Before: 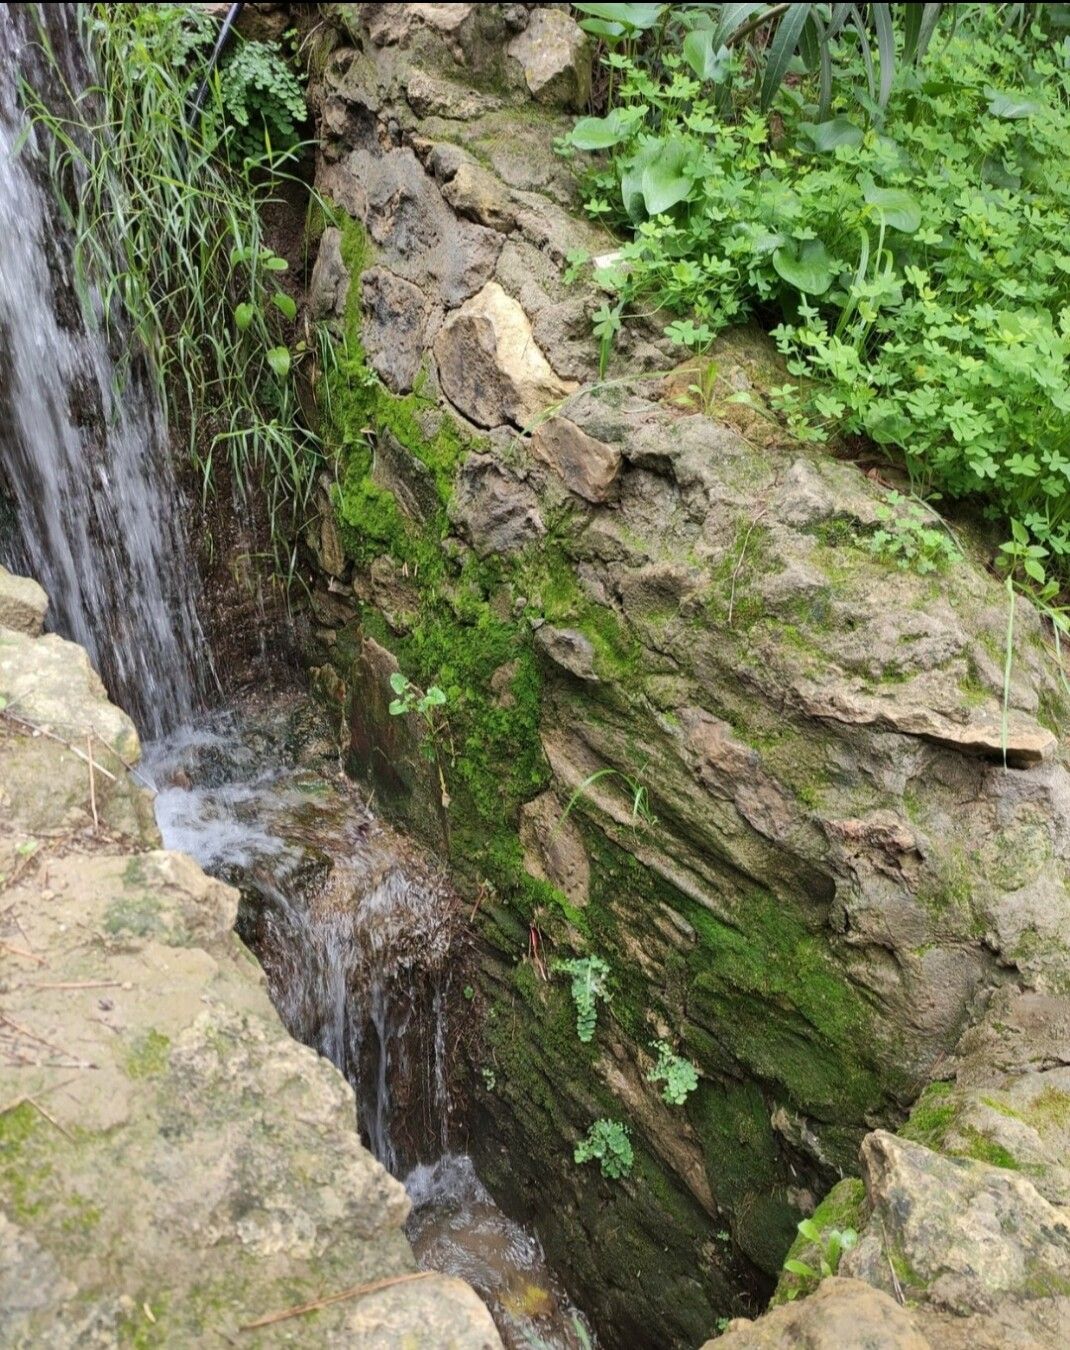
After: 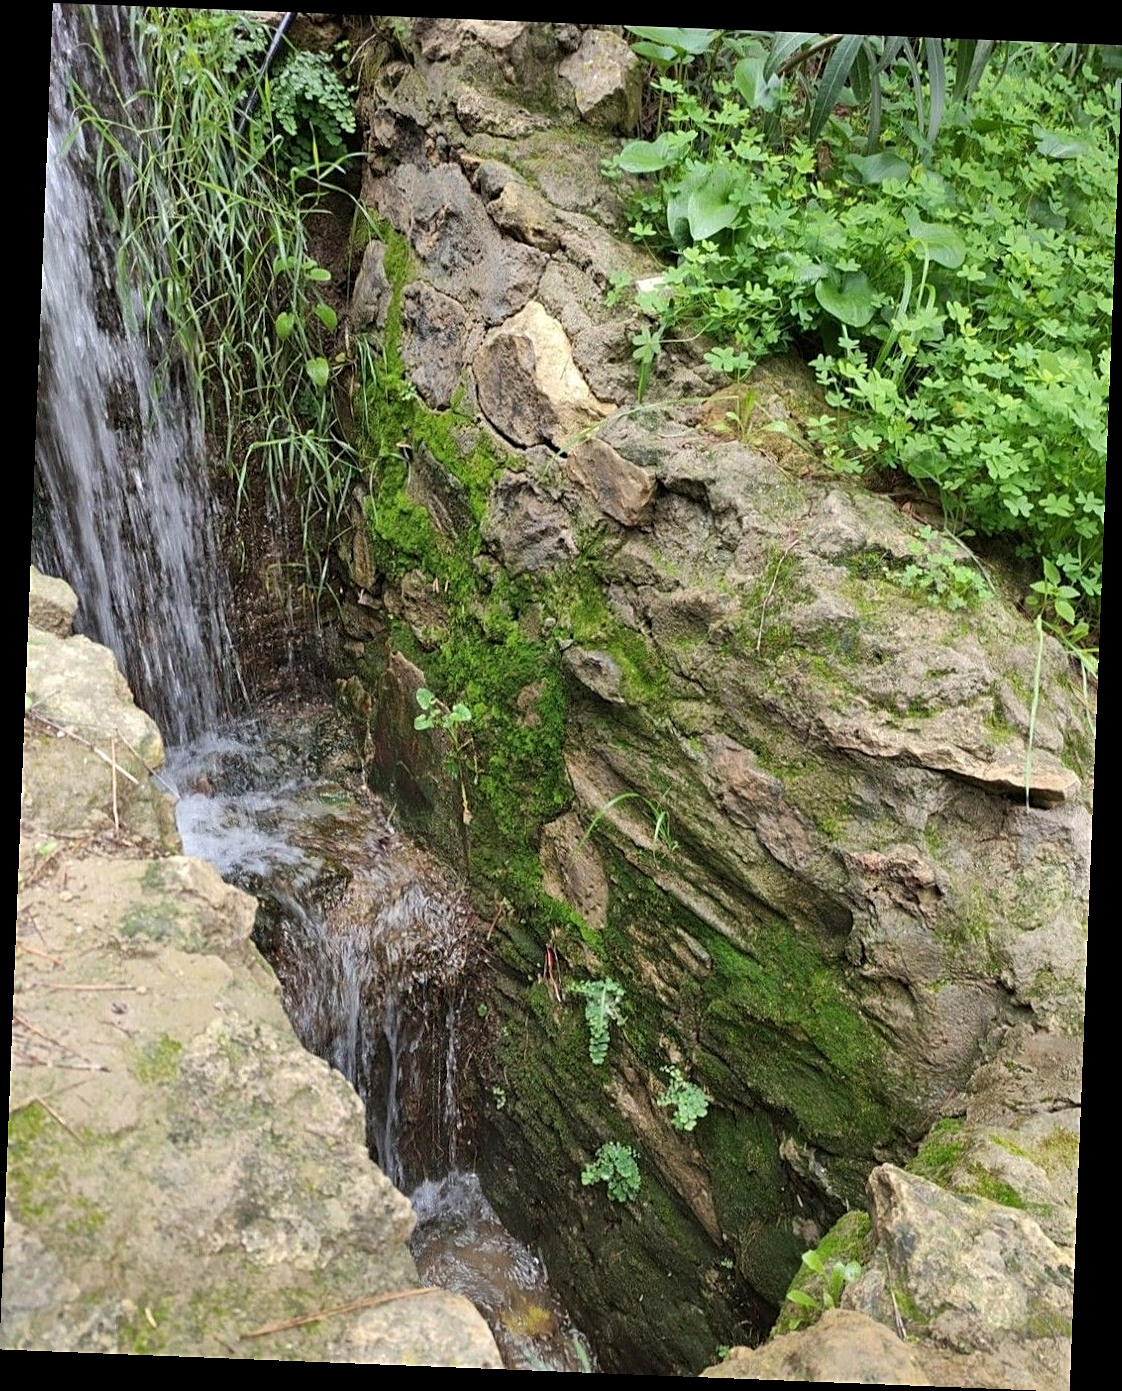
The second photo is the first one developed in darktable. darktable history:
tone equalizer: on, module defaults
sharpen: on, module defaults
rotate and perspective: rotation 2.27°, automatic cropping off
